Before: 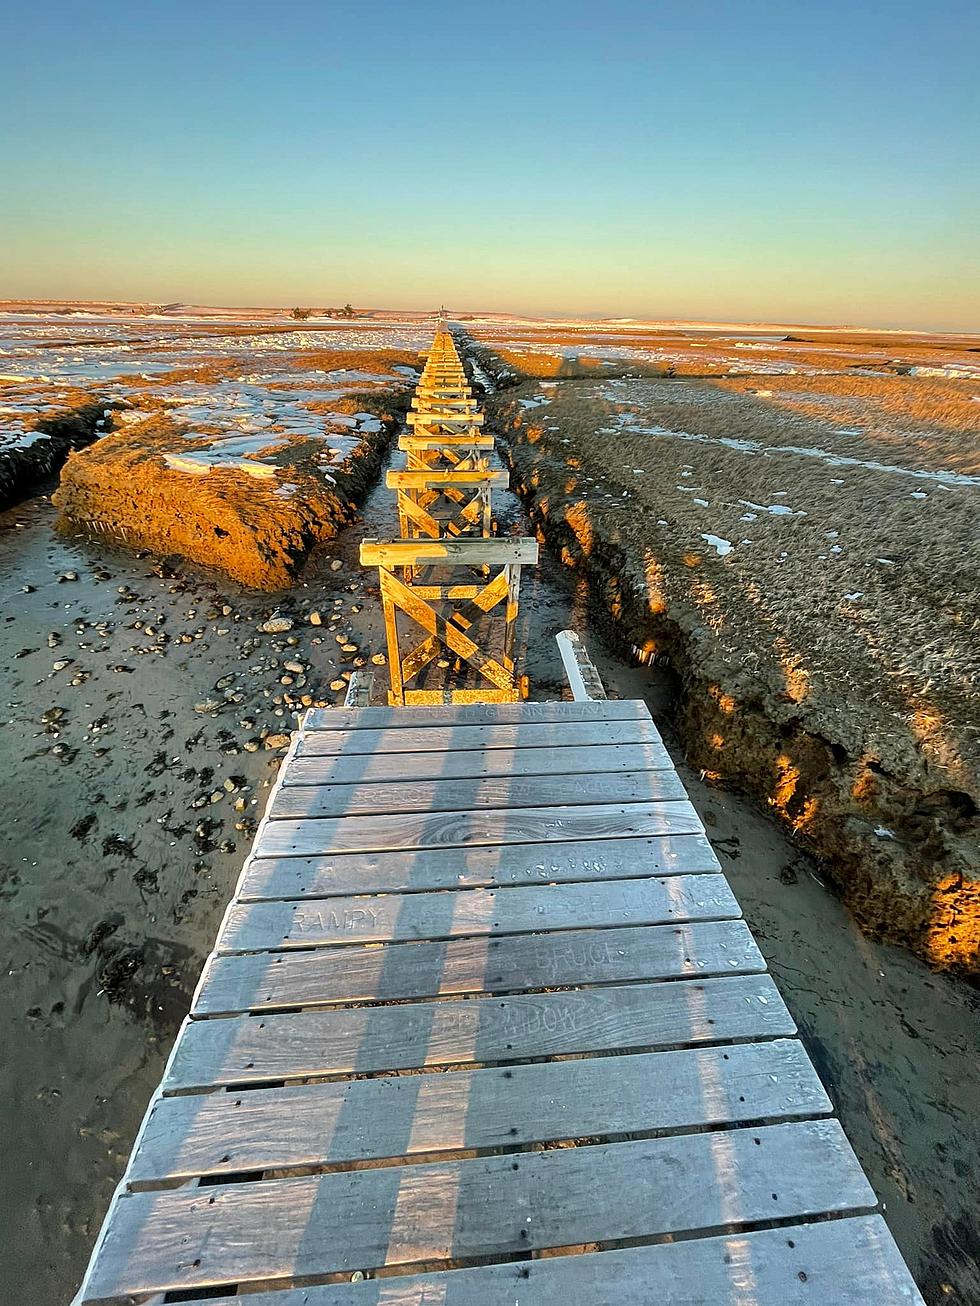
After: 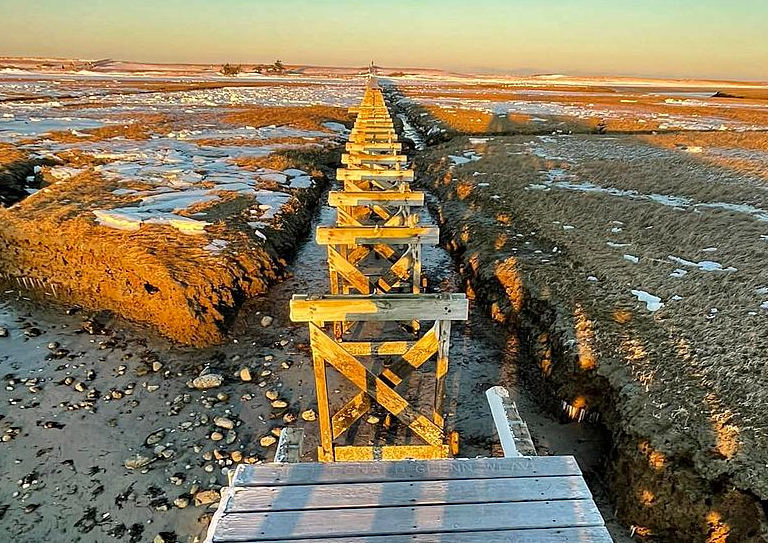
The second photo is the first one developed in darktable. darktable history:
haze removal: adaptive false
tone equalizer: on, module defaults
crop: left 7.217%, top 18.727%, right 14.384%, bottom 39.652%
